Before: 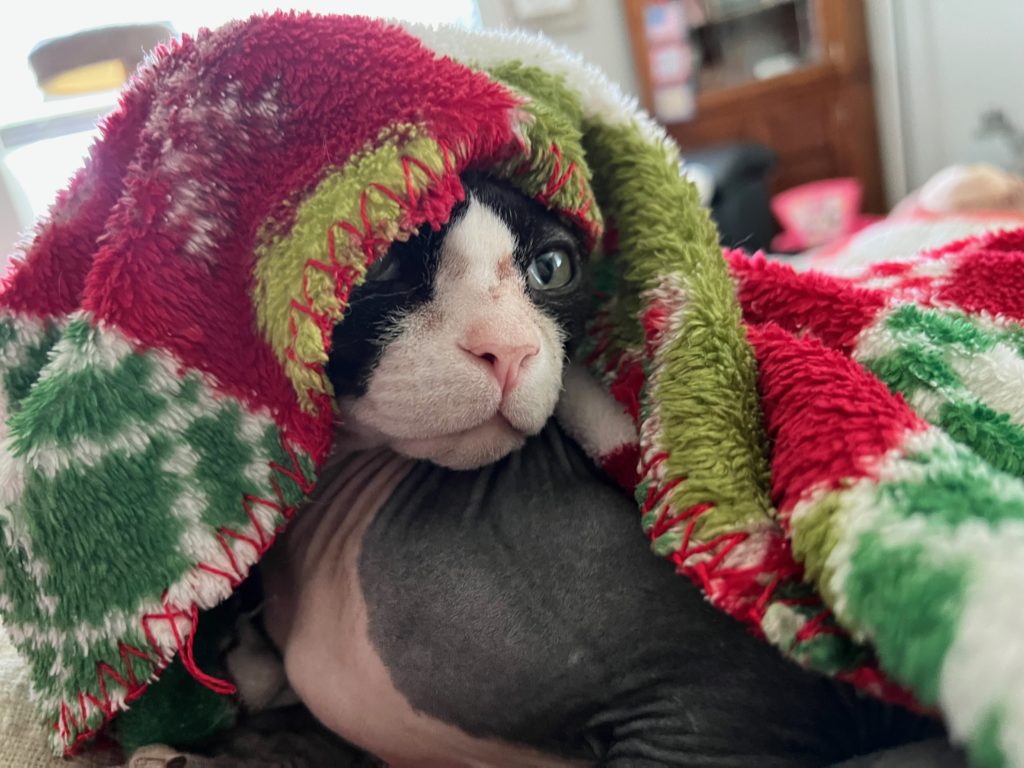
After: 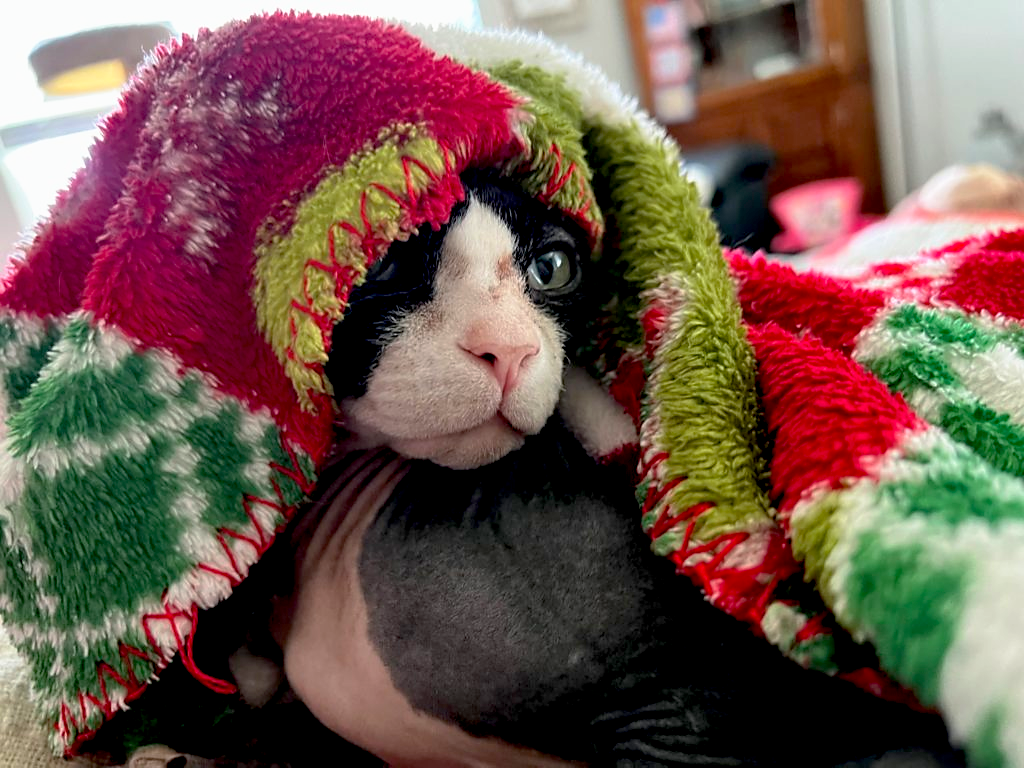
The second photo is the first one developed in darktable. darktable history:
white balance: emerald 1
sharpen: radius 1.458, amount 0.398, threshold 1.271
base curve: curves: ch0 [(0.017, 0) (0.425, 0.441) (0.844, 0.933) (1, 1)], preserve colors none
color balance: output saturation 110%
